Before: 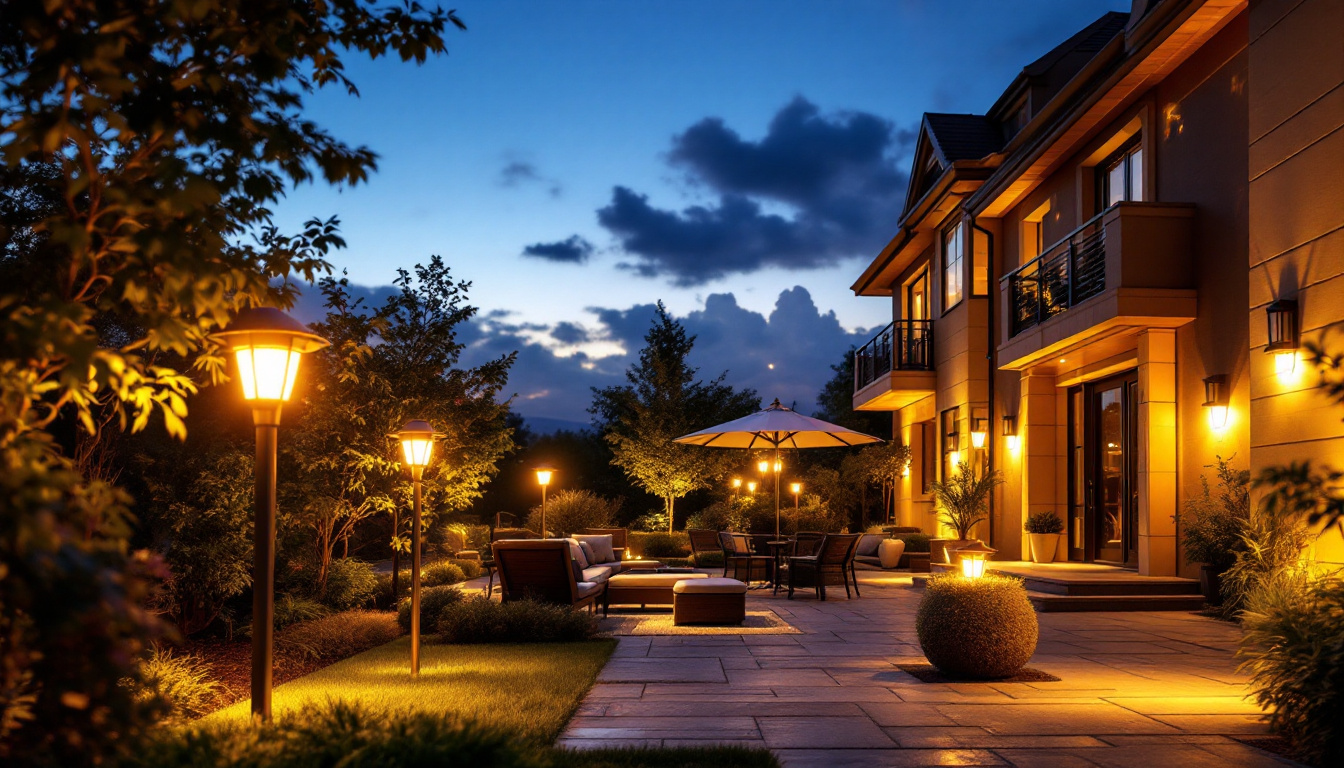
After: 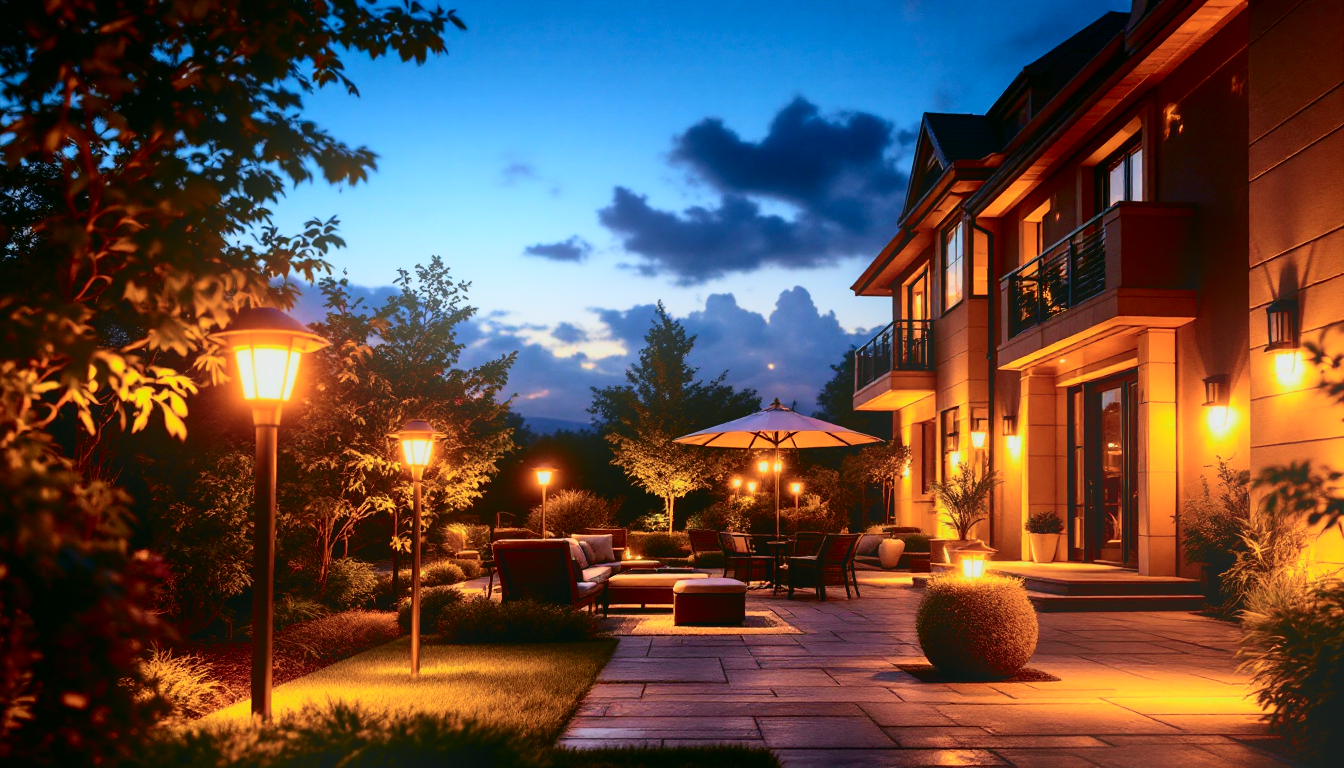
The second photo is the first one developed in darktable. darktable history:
bloom: on, module defaults
color balance: mode lift, gamma, gain (sRGB), lift [1, 0.99, 1.01, 0.992], gamma [1, 1.037, 0.974, 0.963]
tone curve: curves: ch0 [(0, 0) (0.128, 0.068) (0.292, 0.274) (0.453, 0.507) (0.653, 0.717) (0.785, 0.817) (0.995, 0.917)]; ch1 [(0, 0) (0.384, 0.365) (0.463, 0.447) (0.486, 0.474) (0.503, 0.497) (0.52, 0.525) (0.559, 0.591) (0.583, 0.623) (0.672, 0.699) (0.766, 0.773) (1, 1)]; ch2 [(0, 0) (0.374, 0.344) (0.446, 0.443) (0.501, 0.5) (0.527, 0.549) (0.565, 0.582) (0.624, 0.632) (1, 1)], color space Lab, independent channels, preserve colors none
